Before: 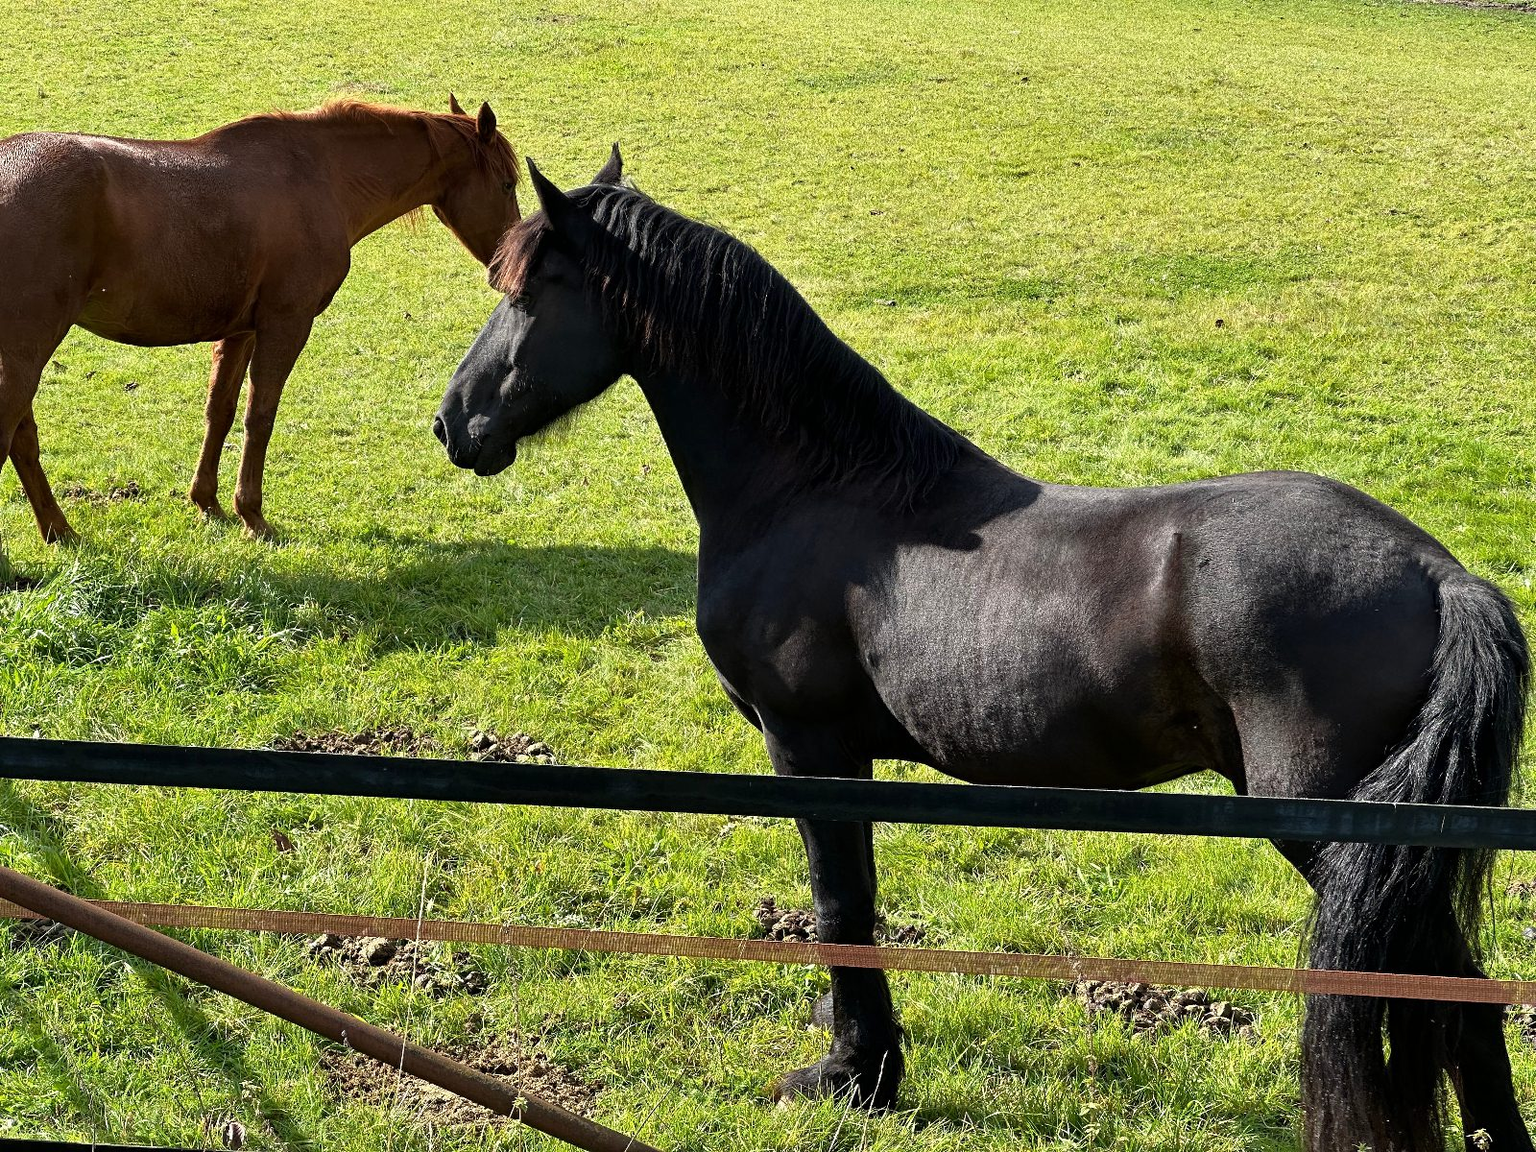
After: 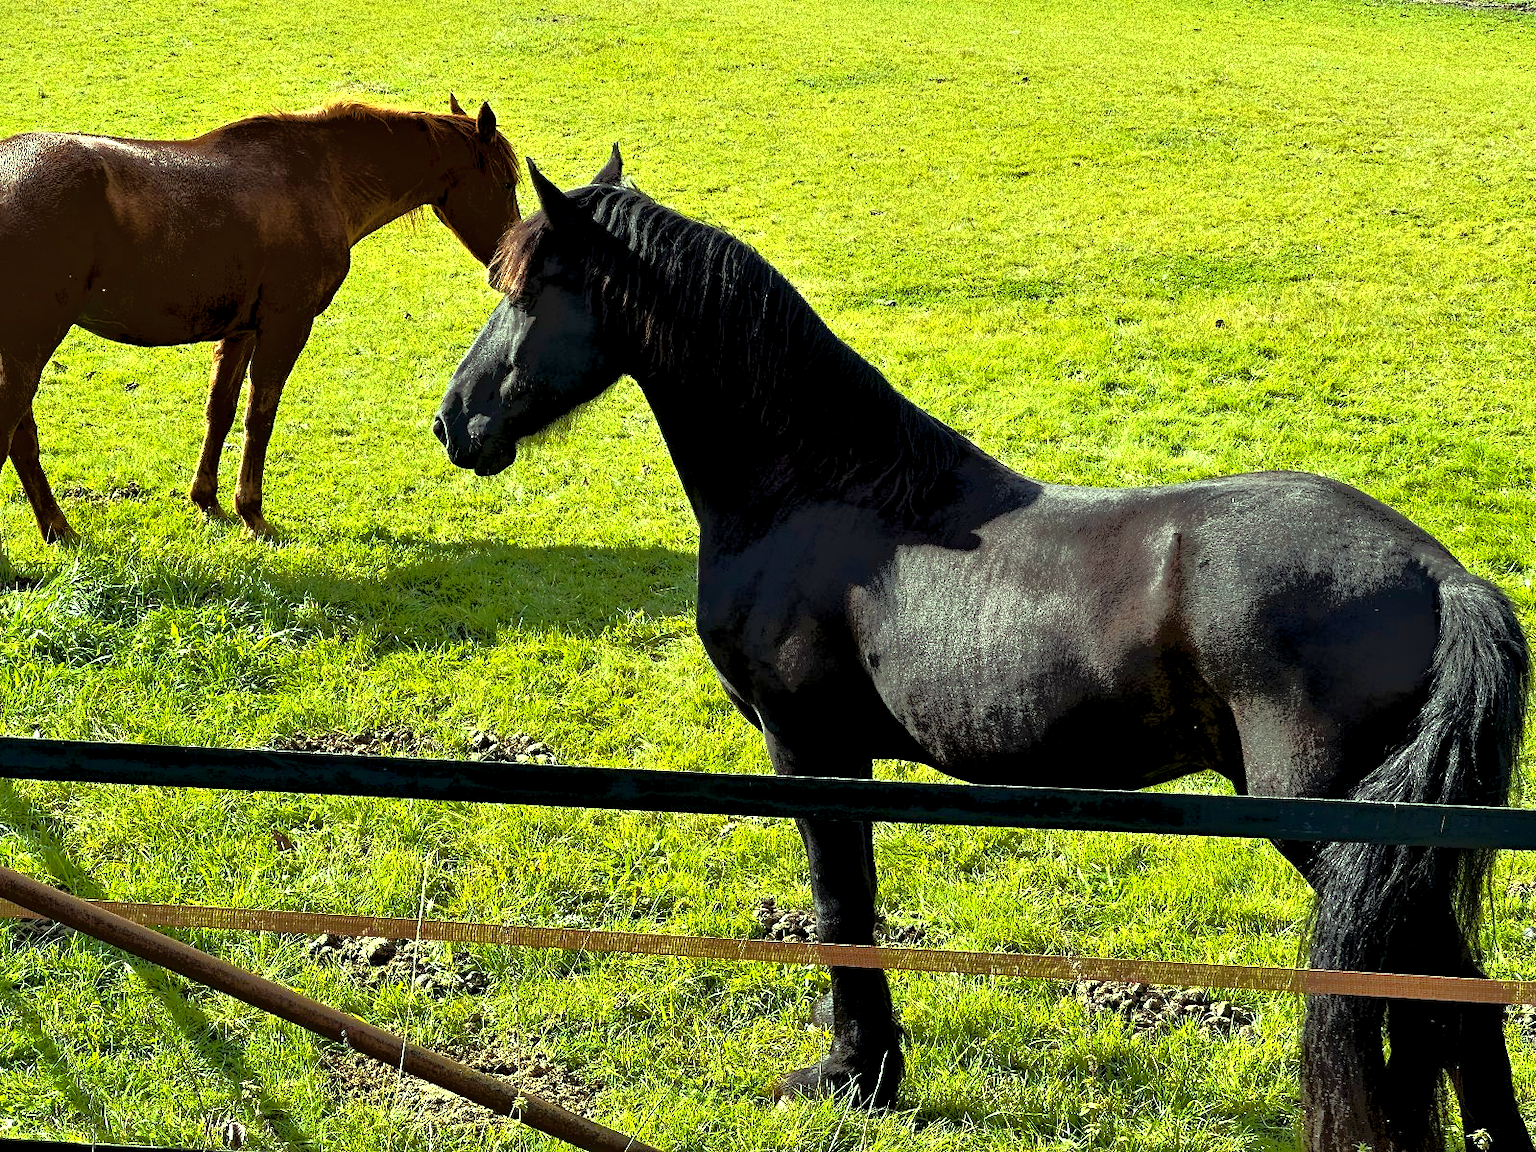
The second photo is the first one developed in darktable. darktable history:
contrast brightness saturation: contrast 0.059, brightness -0.005, saturation -0.245
color balance rgb: highlights gain › luminance 15.41%, highlights gain › chroma 6.883%, highlights gain › hue 123.54°, global offset › luminance -0.5%, perceptual saturation grading › global saturation 40.428%, perceptual brilliance grading › global brilliance 1.431%, perceptual brilliance grading › highlights 8.382%, perceptual brilliance grading › shadows -4.385%, global vibrance 20.394%
tone equalizer: -7 EV -0.647 EV, -6 EV 1.01 EV, -5 EV -0.449 EV, -4 EV 0.426 EV, -3 EV 0.417 EV, -2 EV 0.154 EV, -1 EV -0.154 EV, +0 EV -0.367 EV
